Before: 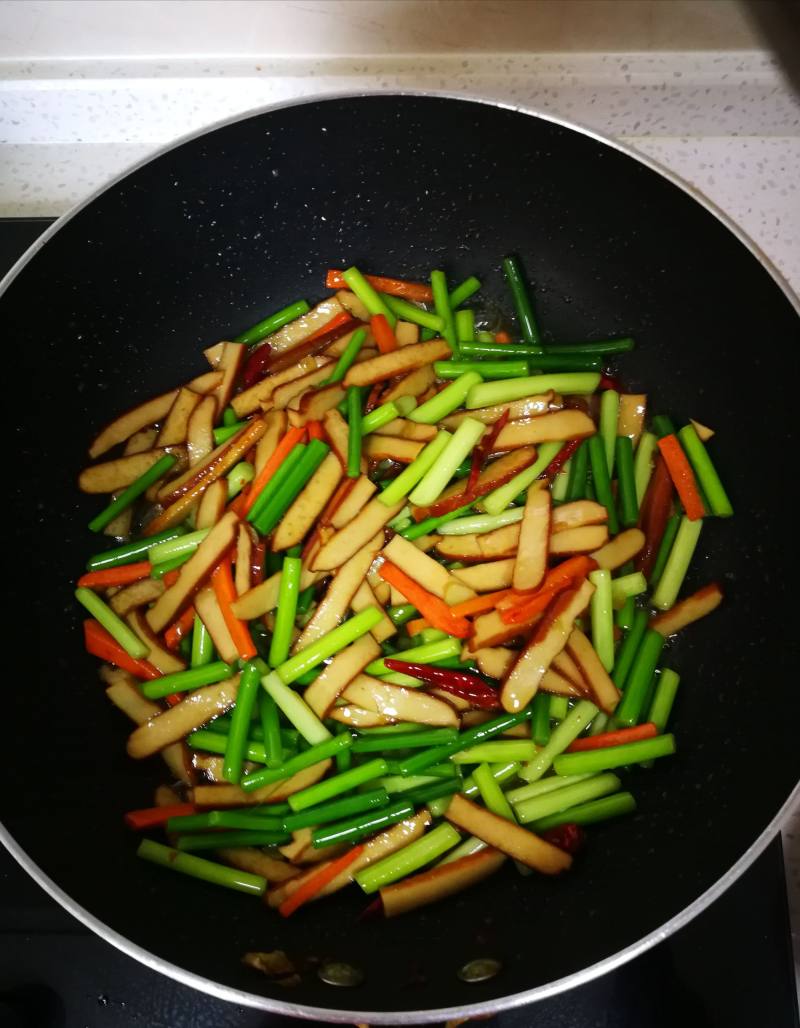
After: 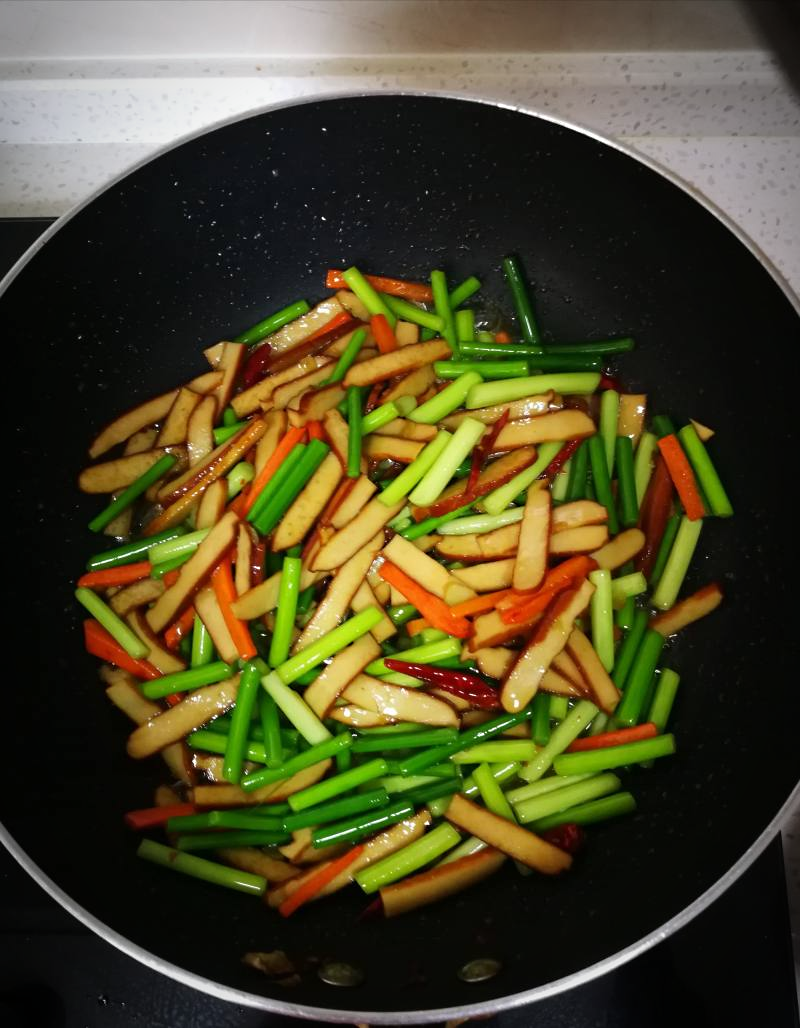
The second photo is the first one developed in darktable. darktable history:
vignetting: automatic ratio true
sharpen: radius 5.325, amount 0.312, threshold 26.433
